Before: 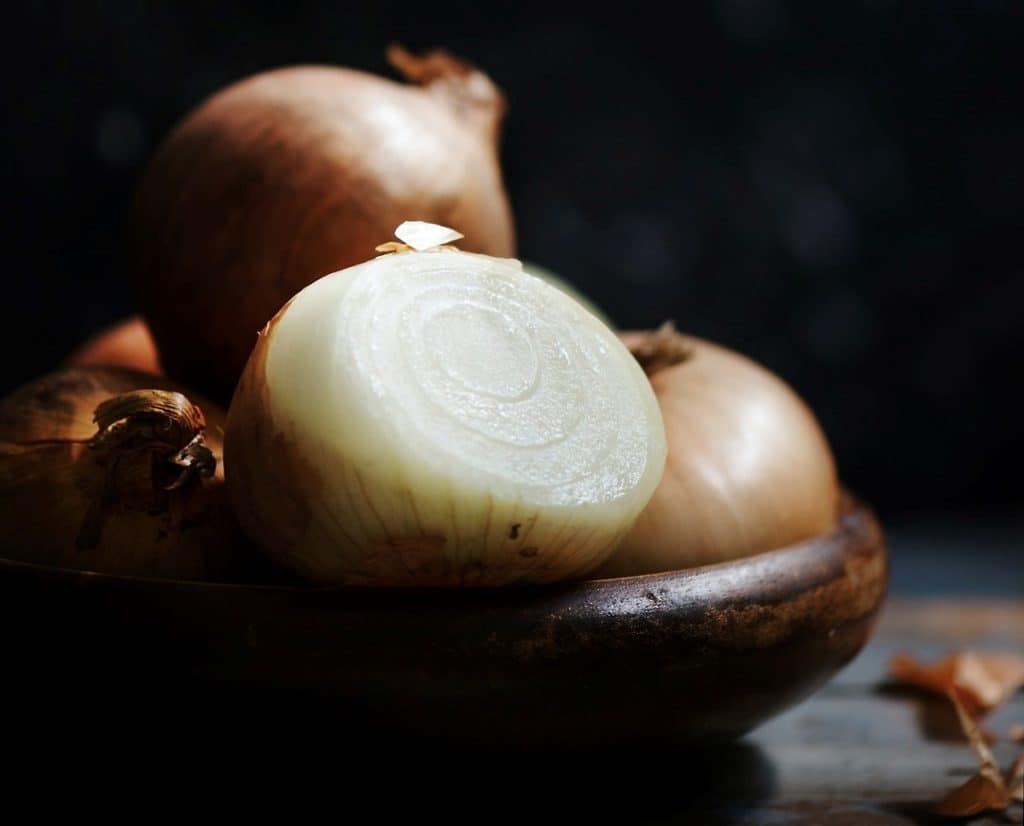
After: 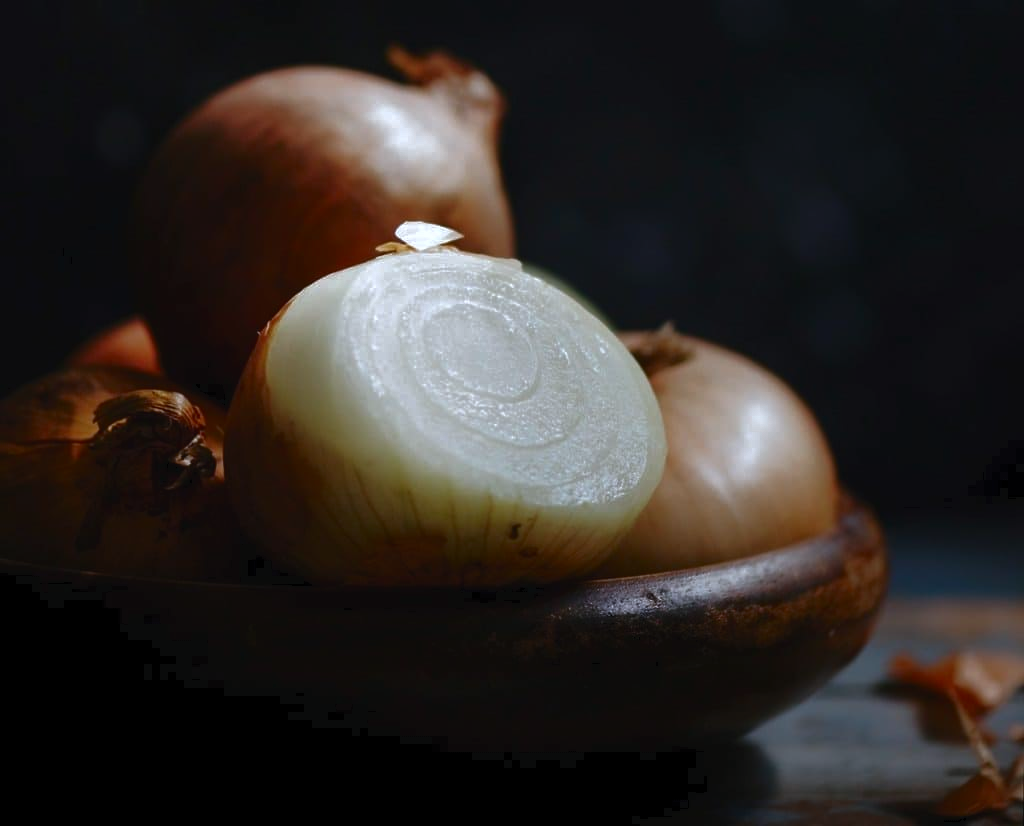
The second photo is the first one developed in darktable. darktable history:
color correction: highlights a* -0.79, highlights b* -8.6
tone curve: curves: ch0 [(0, 0) (0.003, 0.029) (0.011, 0.034) (0.025, 0.044) (0.044, 0.057) (0.069, 0.07) (0.1, 0.084) (0.136, 0.104) (0.177, 0.127) (0.224, 0.156) (0.277, 0.192) (0.335, 0.236) (0.399, 0.284) (0.468, 0.339) (0.543, 0.393) (0.623, 0.454) (0.709, 0.541) (0.801, 0.65) (0.898, 0.766) (1, 1)], color space Lab, independent channels, preserve colors none
